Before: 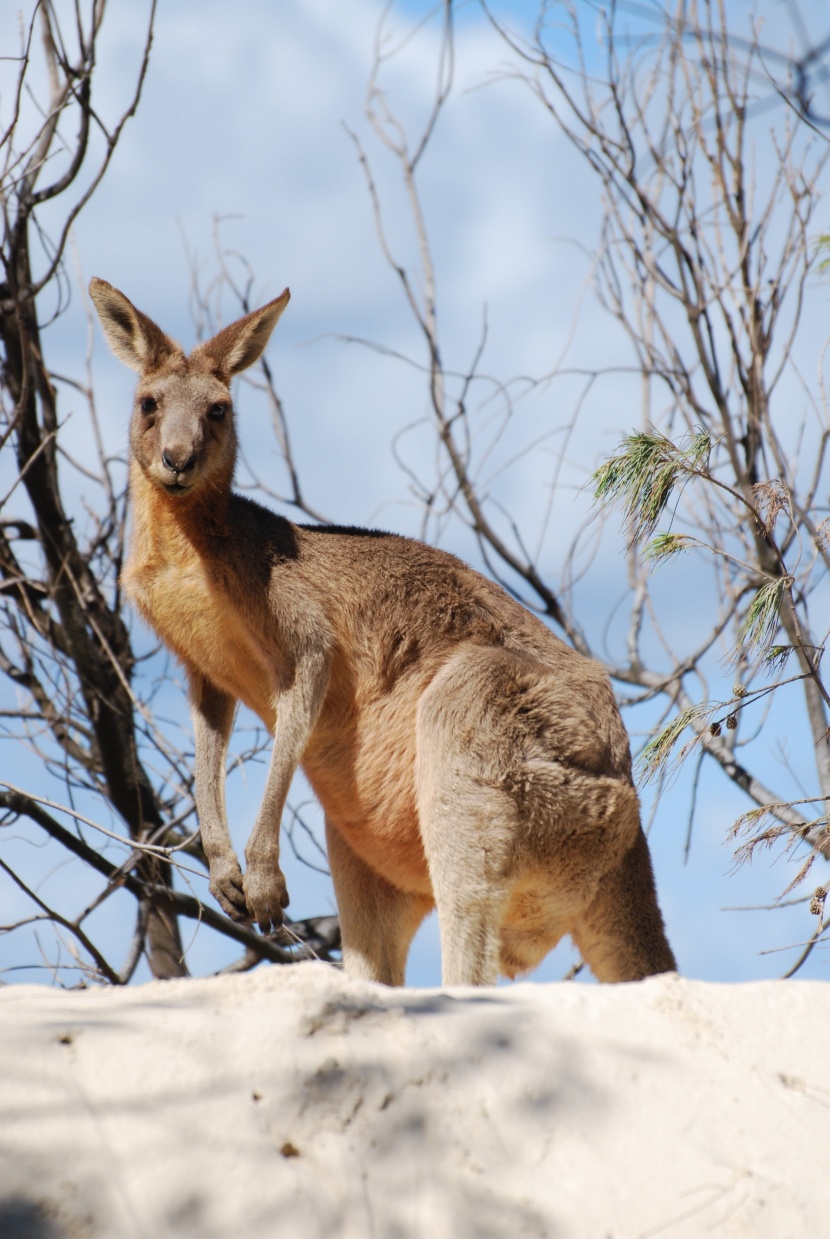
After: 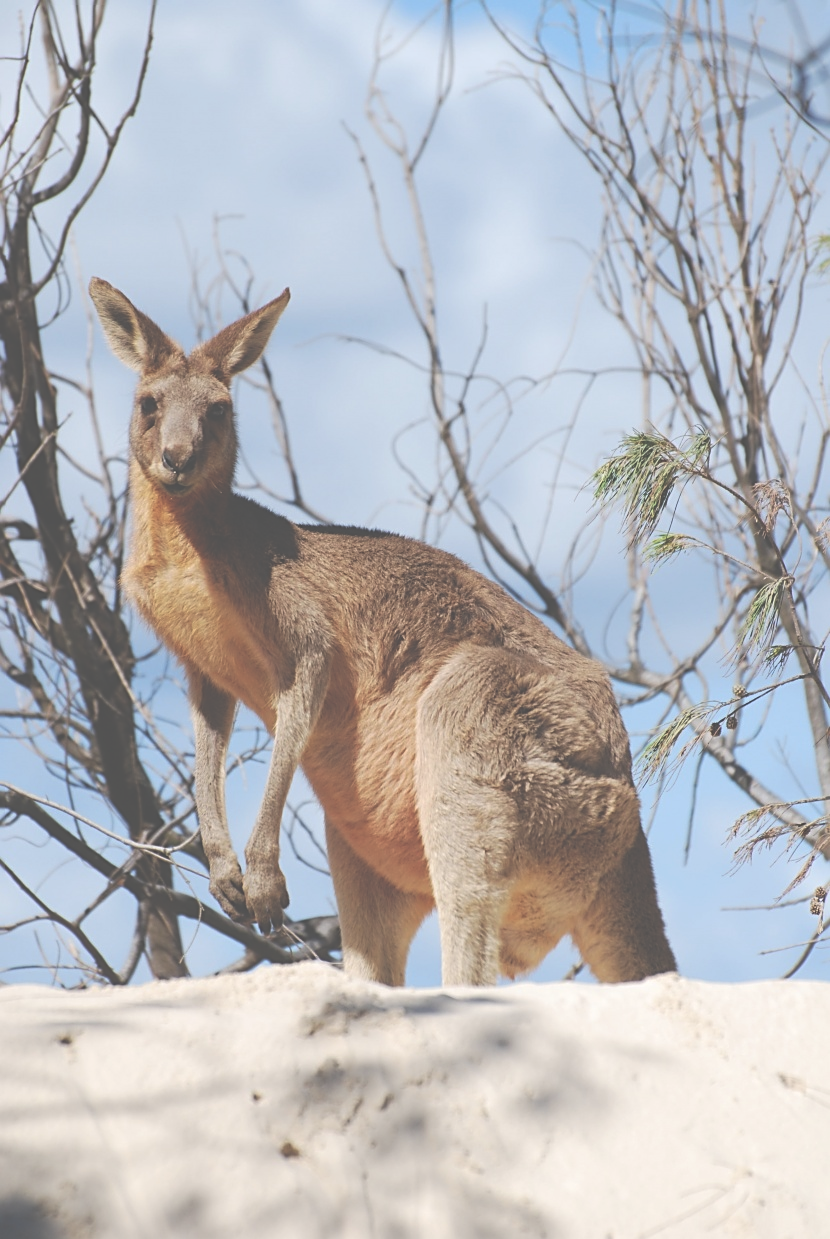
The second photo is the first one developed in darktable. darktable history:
sharpen: on, module defaults
exposure: black level correction -0.087, compensate highlight preservation false
